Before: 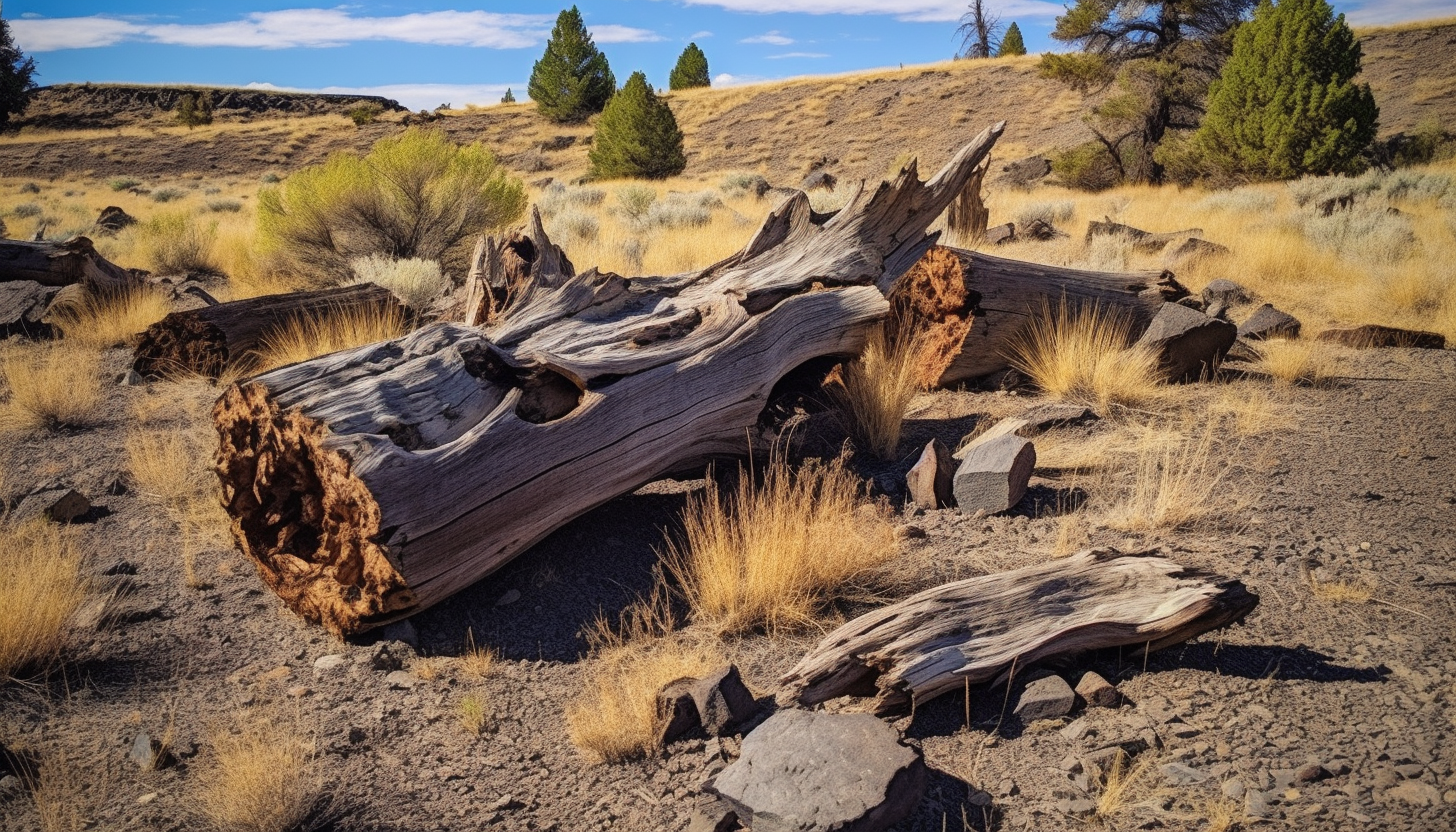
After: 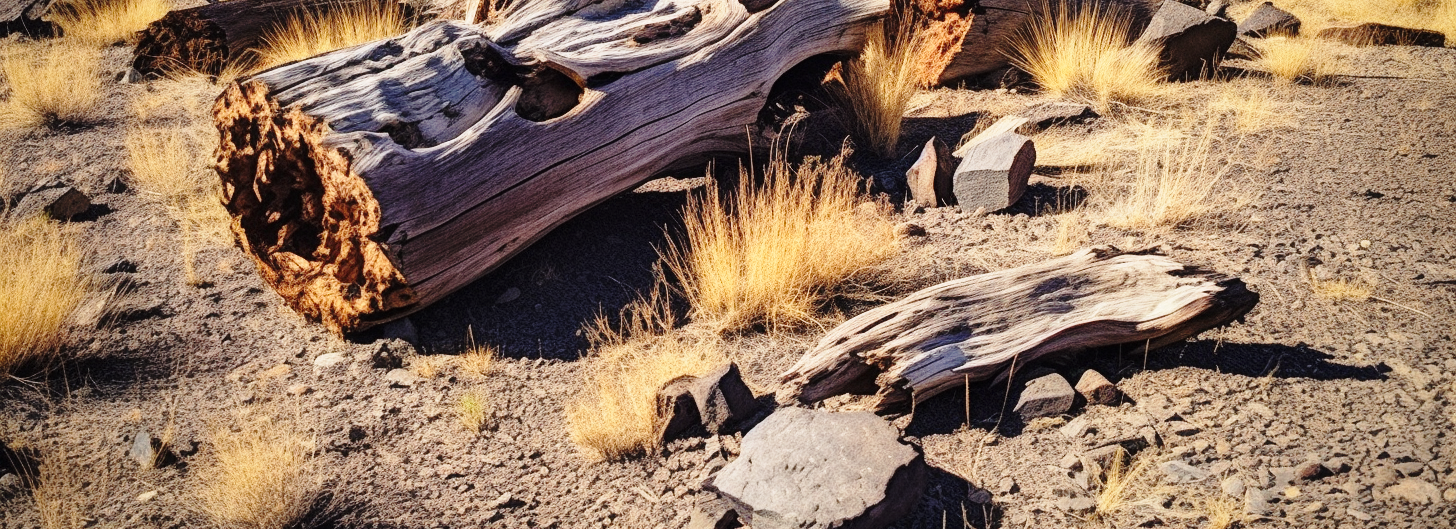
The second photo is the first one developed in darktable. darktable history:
base curve: curves: ch0 [(0, 0) (0.028, 0.03) (0.121, 0.232) (0.46, 0.748) (0.859, 0.968) (1, 1)], exposure shift 0.01, preserve colors none
crop and rotate: top 36.341%
